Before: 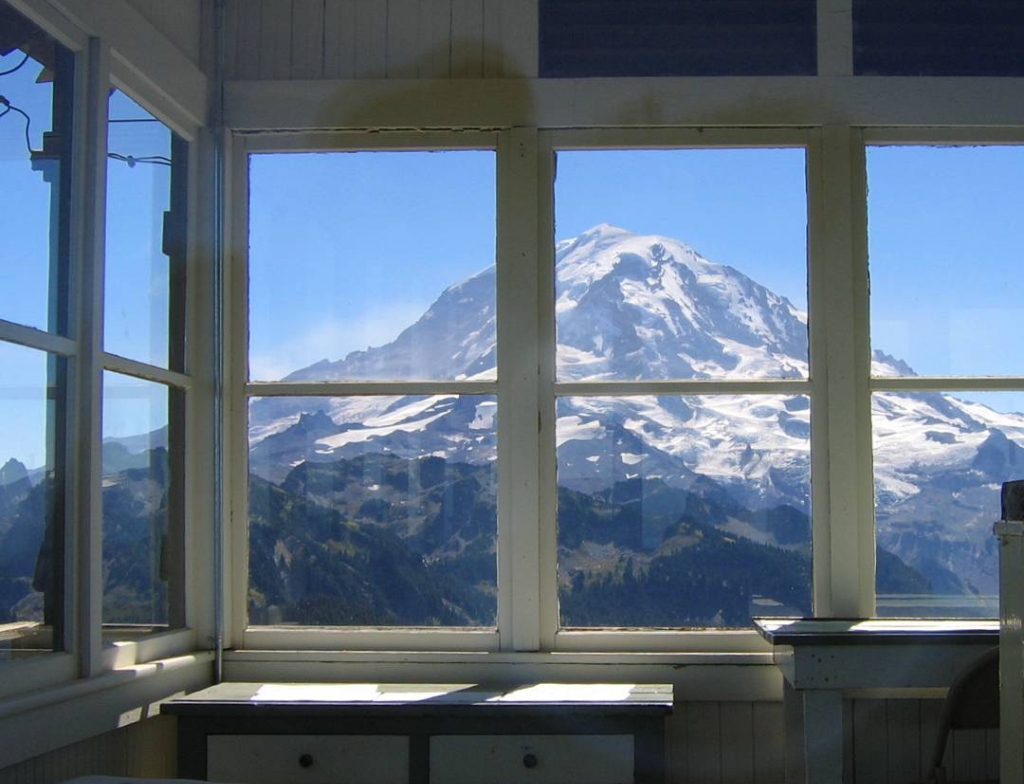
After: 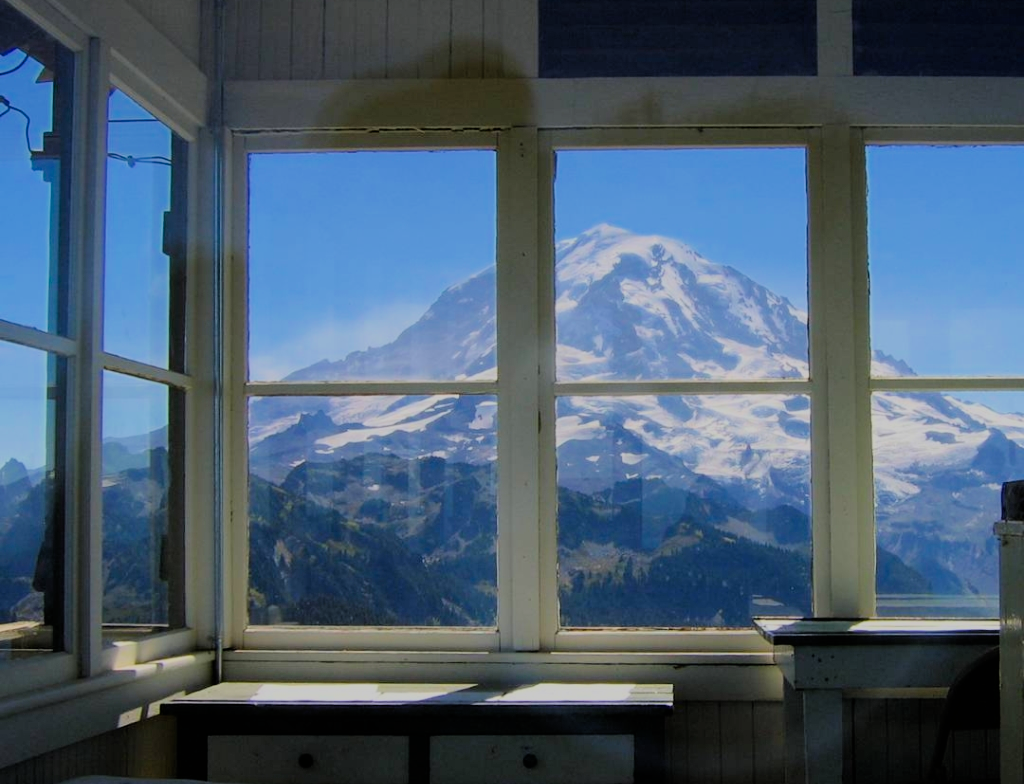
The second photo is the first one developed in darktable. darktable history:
filmic rgb: black relative exposure -6.15 EV, white relative exposure 6.96 EV, hardness 2.23, color science v6 (2022)
color balance rgb: perceptual saturation grading › global saturation 25%, global vibrance 20%
